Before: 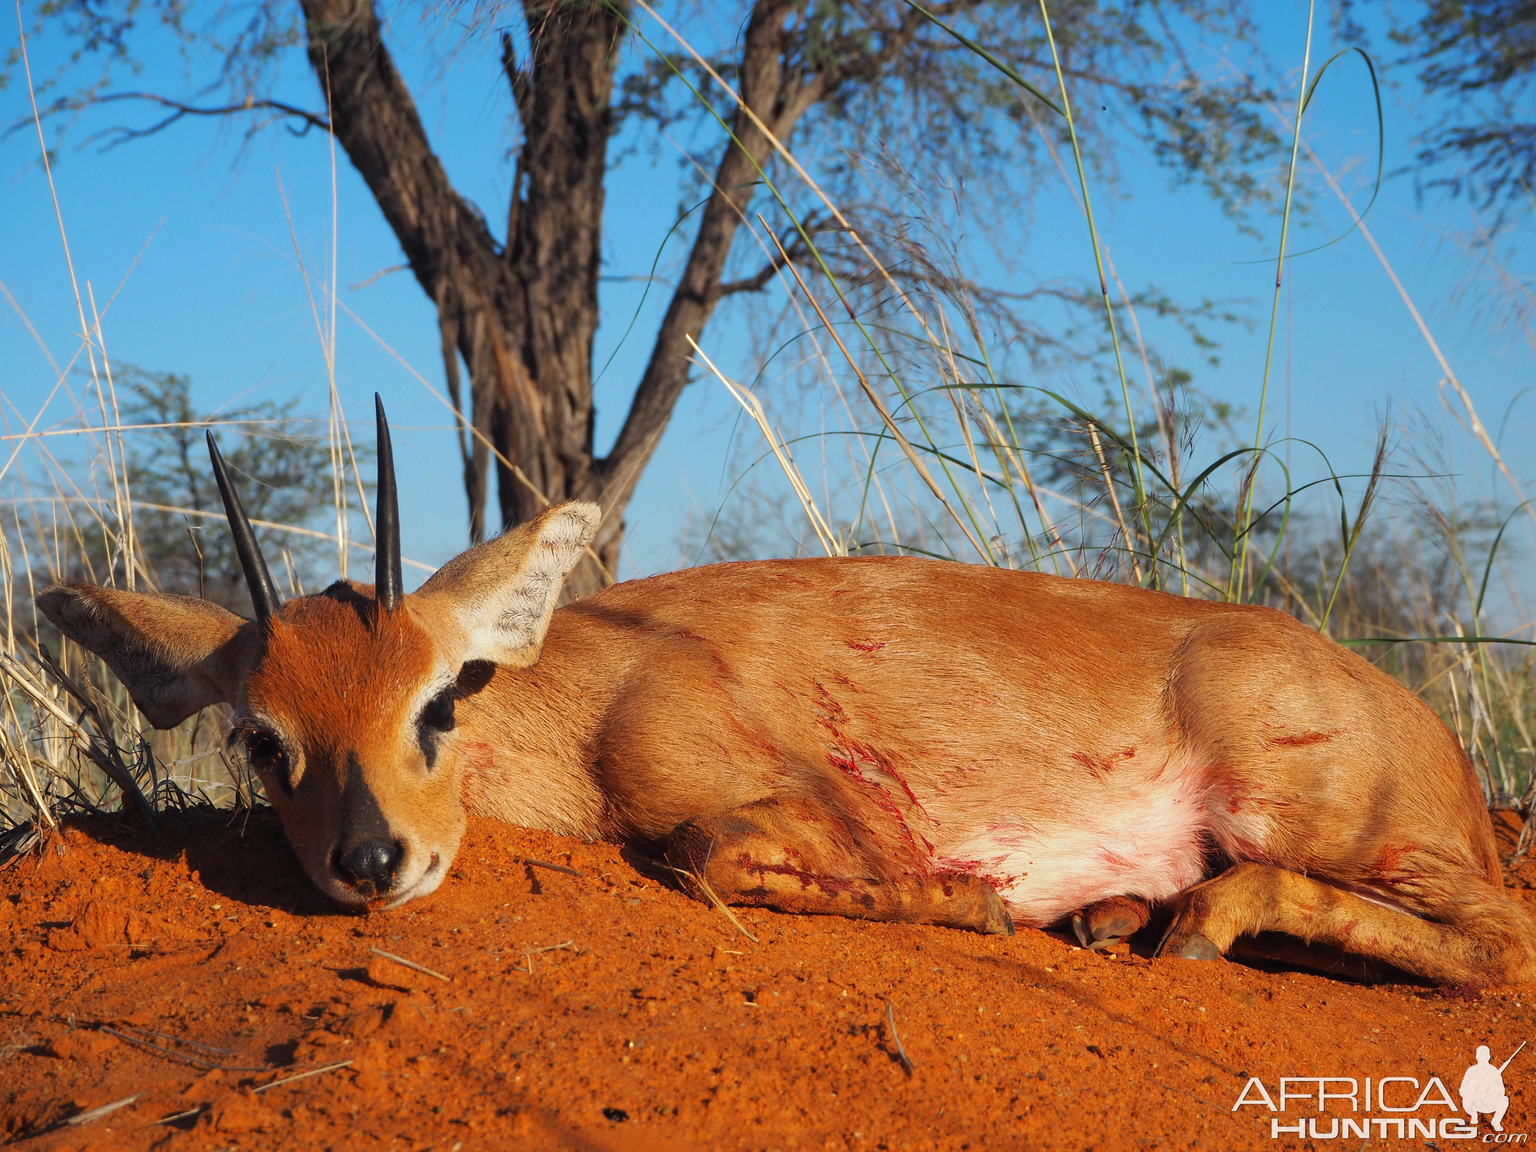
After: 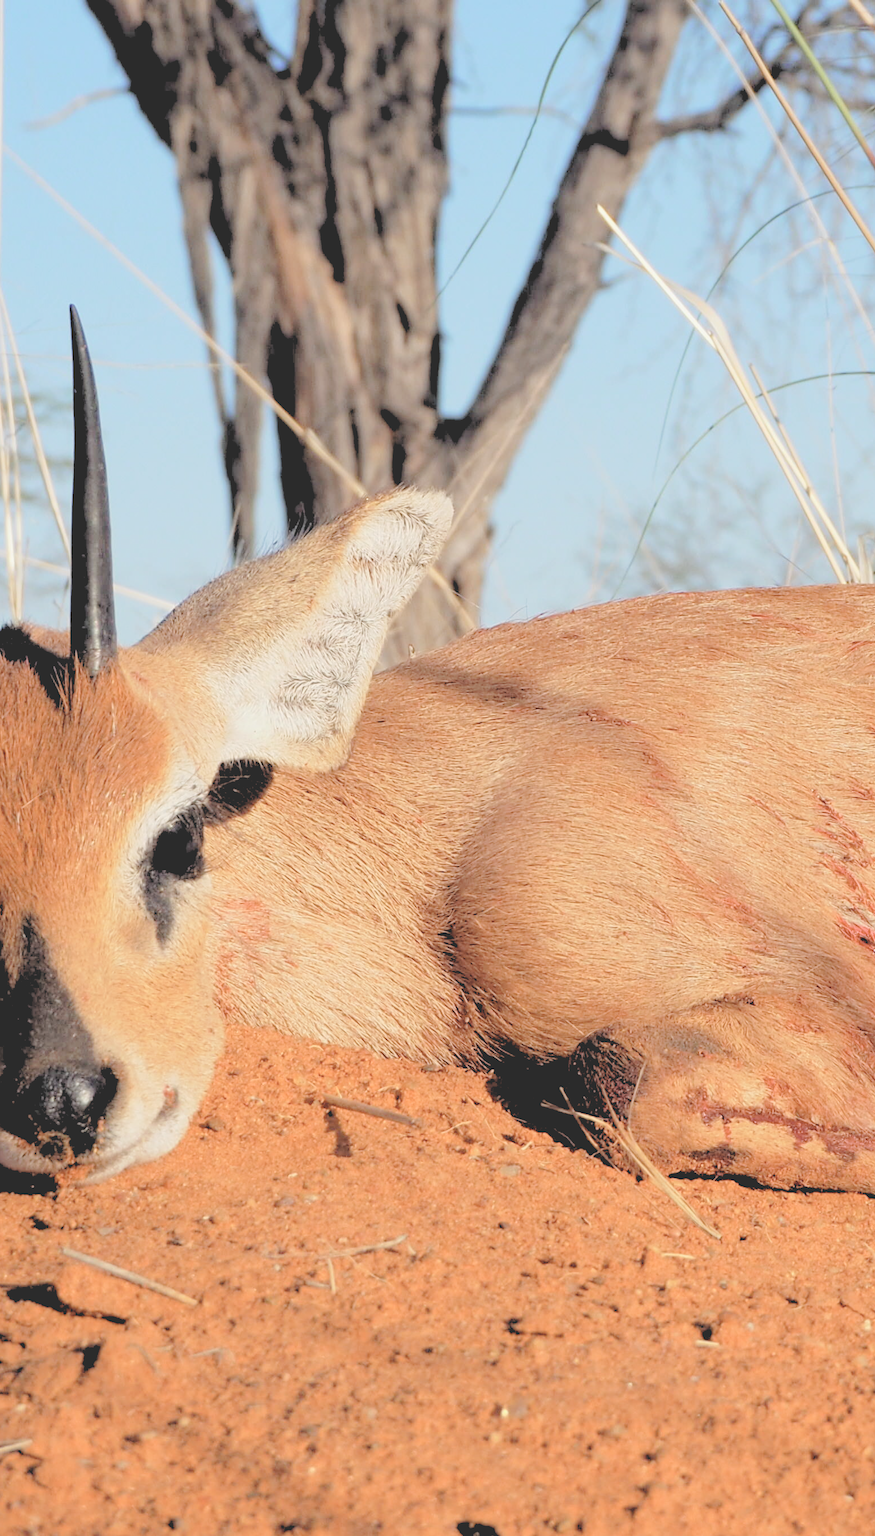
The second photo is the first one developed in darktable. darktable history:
rgb levels: levels [[0.027, 0.429, 0.996], [0, 0.5, 1], [0, 0.5, 1]]
crop and rotate: left 21.77%, top 18.528%, right 44.676%, bottom 2.997%
contrast brightness saturation: contrast -0.26, saturation -0.43
tone curve: curves: ch0 [(0, 0) (0.003, 0.139) (0.011, 0.14) (0.025, 0.138) (0.044, 0.14) (0.069, 0.149) (0.1, 0.161) (0.136, 0.179) (0.177, 0.203) (0.224, 0.245) (0.277, 0.302) (0.335, 0.382) (0.399, 0.461) (0.468, 0.546) (0.543, 0.614) (0.623, 0.687) (0.709, 0.758) (0.801, 0.84) (0.898, 0.912) (1, 1)], preserve colors none
exposure: exposure 0.7 EV, compensate highlight preservation false
